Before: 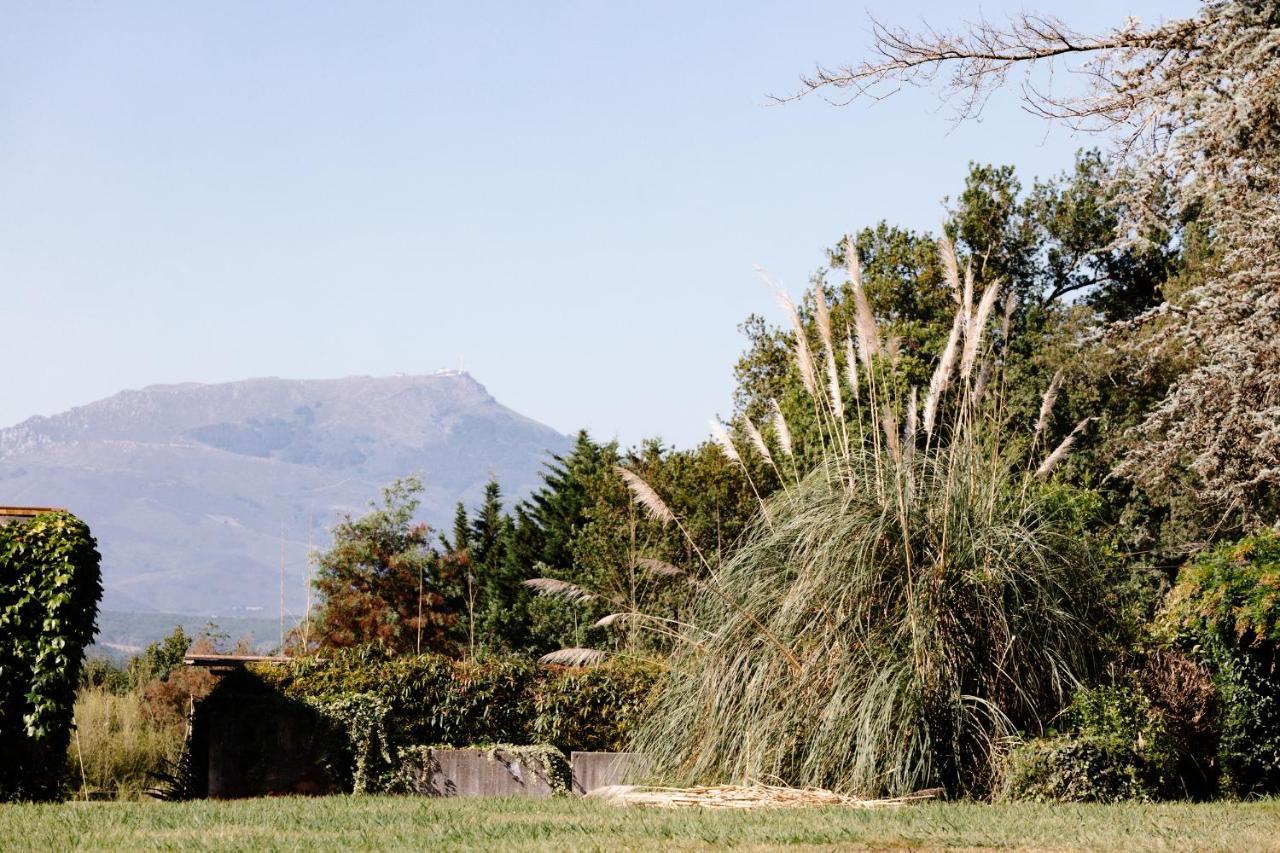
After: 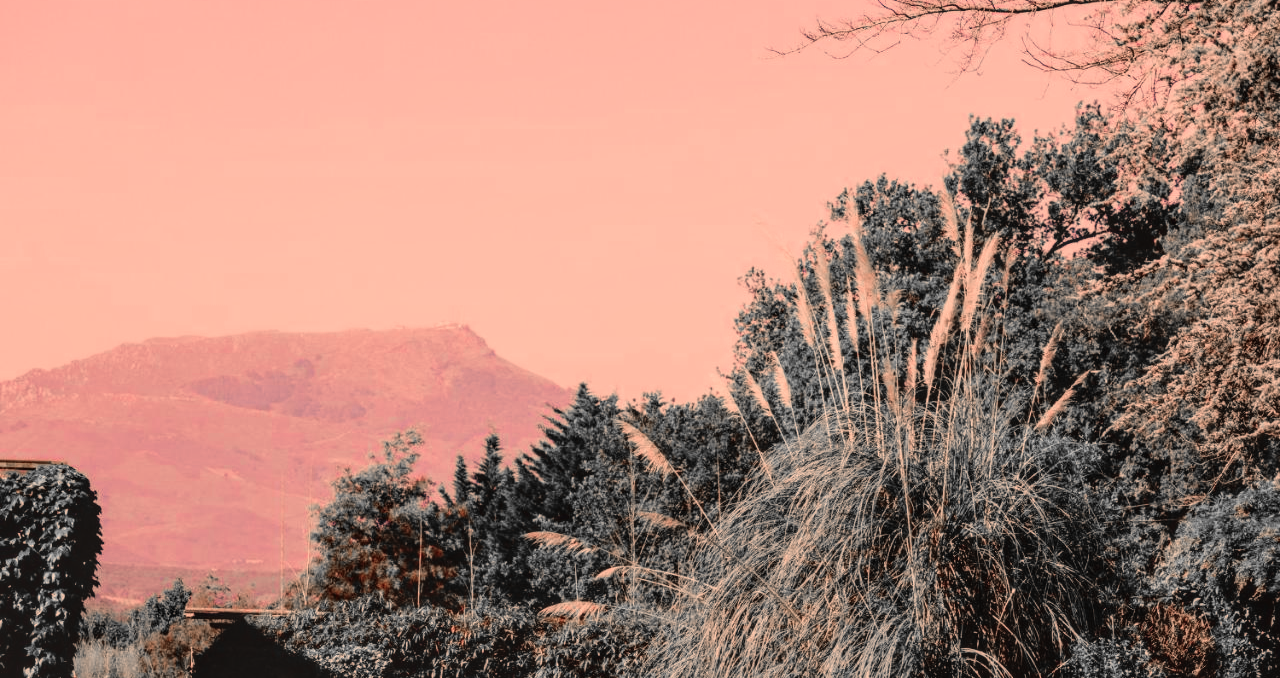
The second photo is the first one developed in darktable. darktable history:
color zones: curves: ch0 [(0, 0.352) (0.143, 0.407) (0.286, 0.386) (0.429, 0.431) (0.571, 0.829) (0.714, 0.853) (0.857, 0.833) (1, 0.352)]; ch1 [(0, 0.604) (0.072, 0.726) (0.096, 0.608) (0.205, 0.007) (0.571, -0.006) (0.839, -0.013) (0.857, -0.012) (1, 0.604)]
local contrast: on, module defaults
crop and rotate: top 5.661%, bottom 14.855%
shadows and highlights: shadows -10.43, white point adjustment 1.56, highlights 9.37
tone curve: curves: ch0 [(0, 0.036) (0.119, 0.115) (0.466, 0.498) (0.715, 0.767) (0.817, 0.865) (1, 0.998)]; ch1 [(0, 0) (0.377, 0.424) (0.442, 0.491) (0.487, 0.502) (0.514, 0.512) (0.536, 0.577) (0.66, 0.724) (1, 1)]; ch2 [(0, 0) (0.38, 0.405) (0.463, 0.443) (0.492, 0.486) (0.526, 0.541) (0.578, 0.598) (1, 1)], preserve colors none
color correction: highlights a* 39.91, highlights b* 39.65, saturation 0.695
